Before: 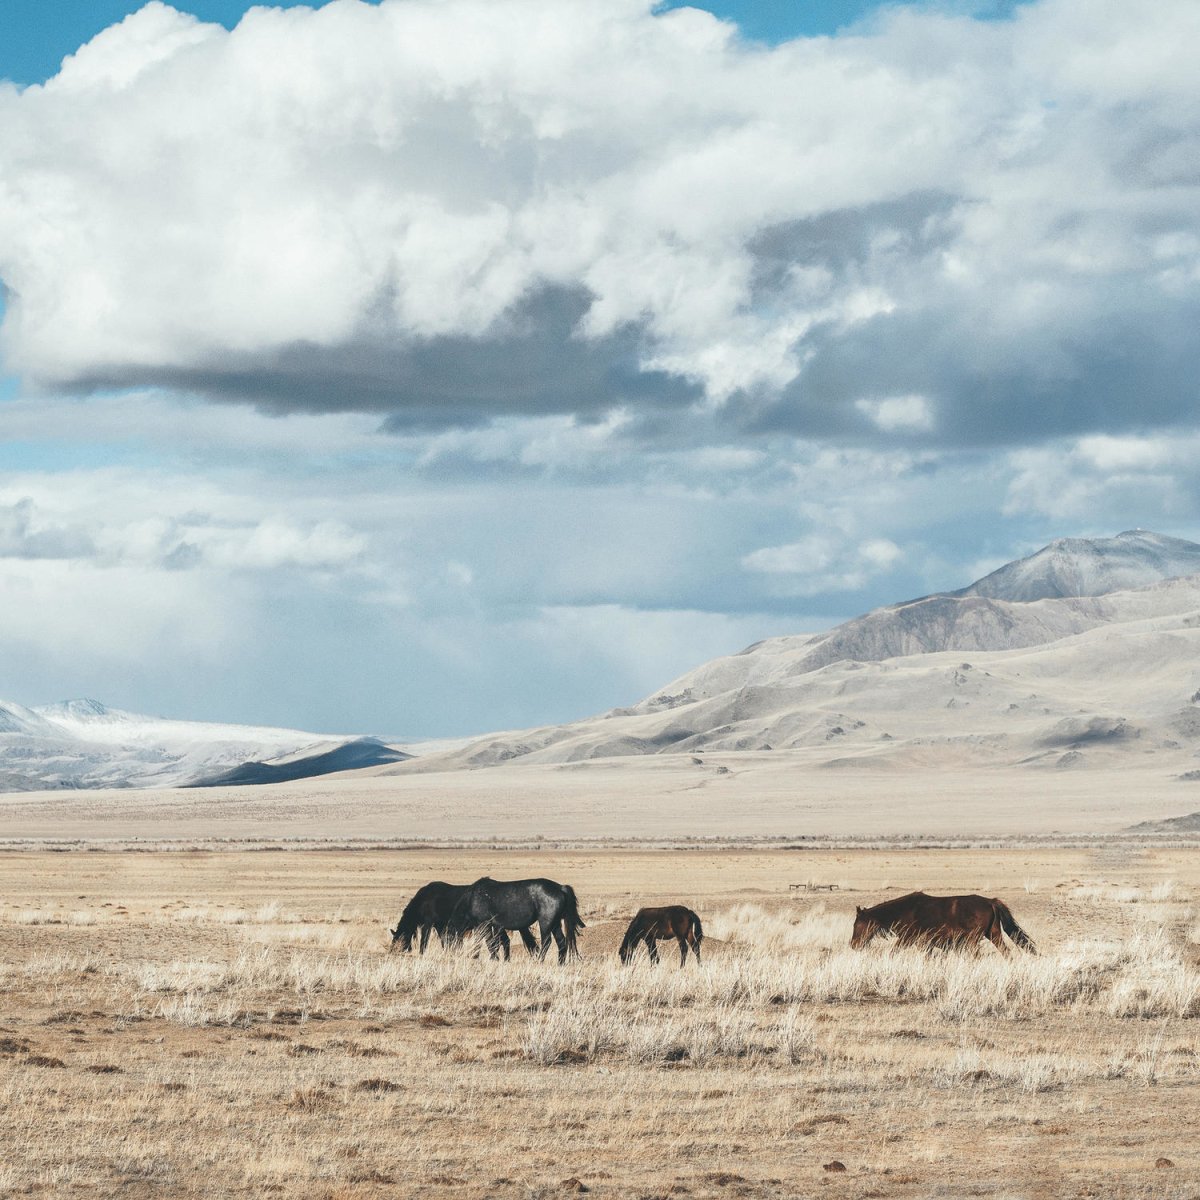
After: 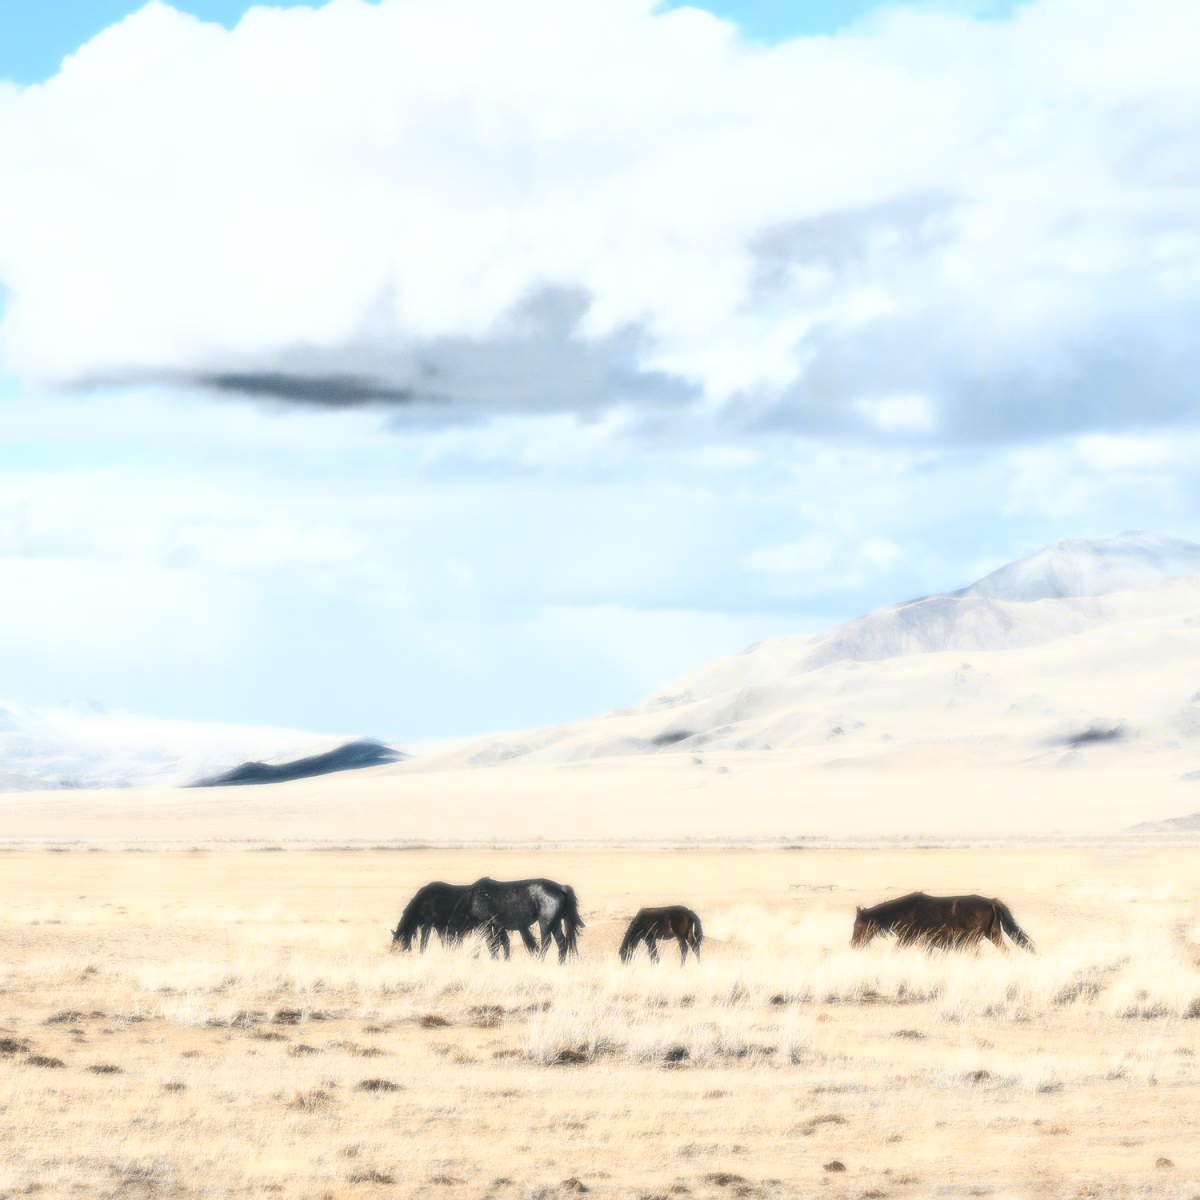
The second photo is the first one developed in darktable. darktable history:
color contrast: green-magenta contrast 0.8, blue-yellow contrast 1.1, unbound 0
bloom: size 0%, threshold 54.82%, strength 8.31%
